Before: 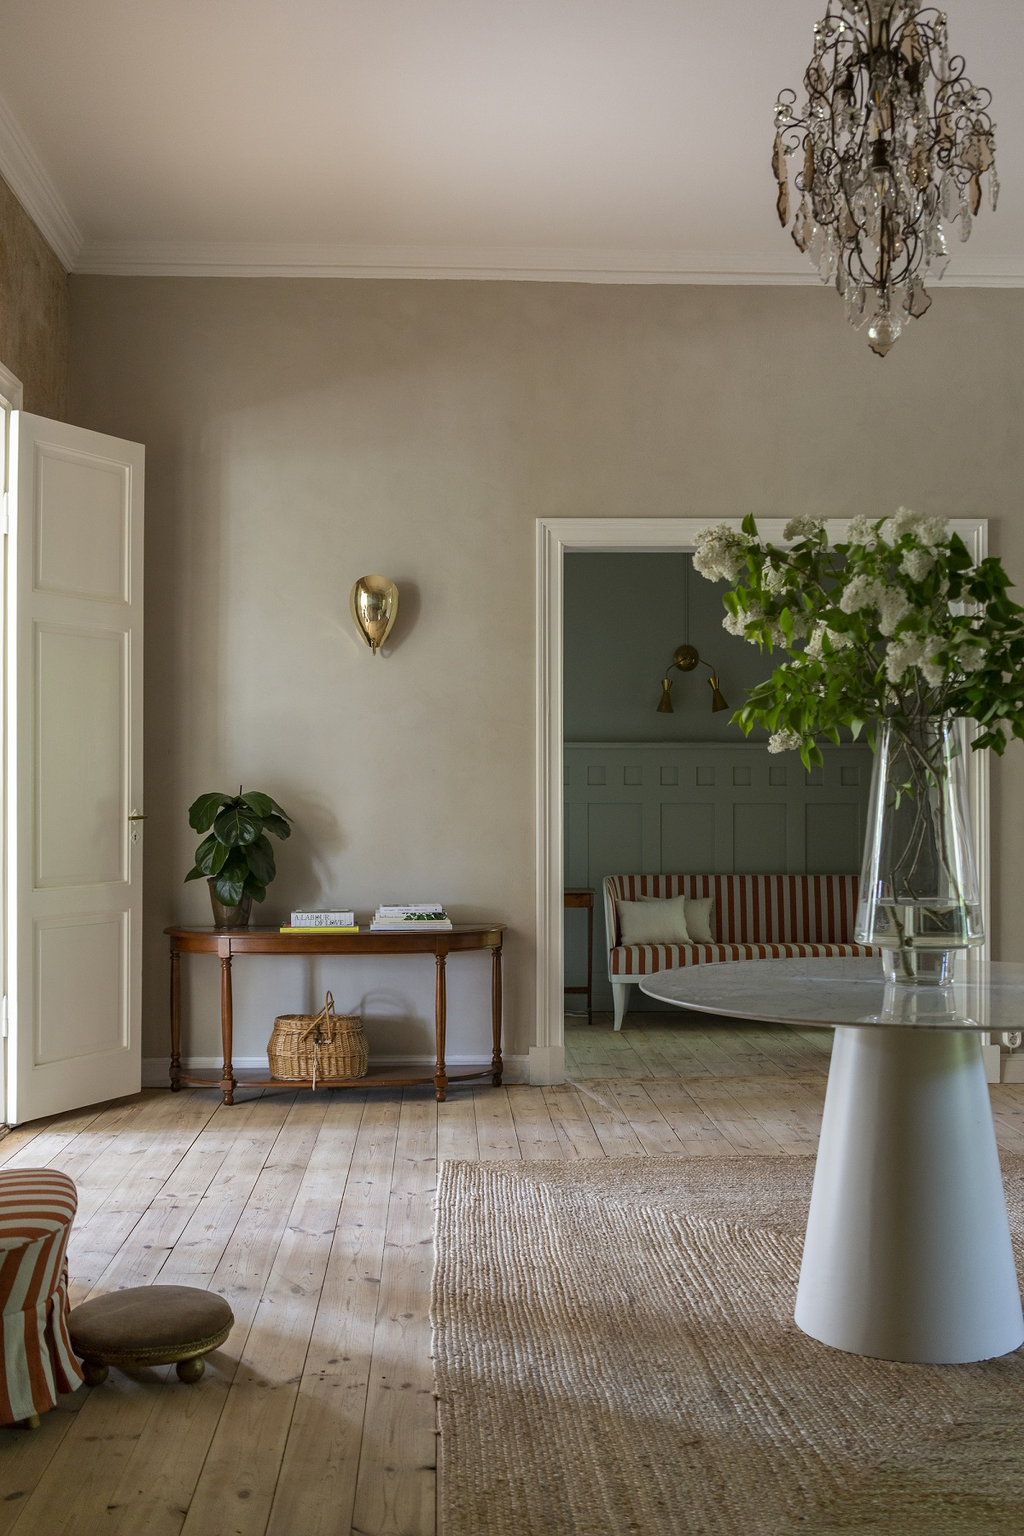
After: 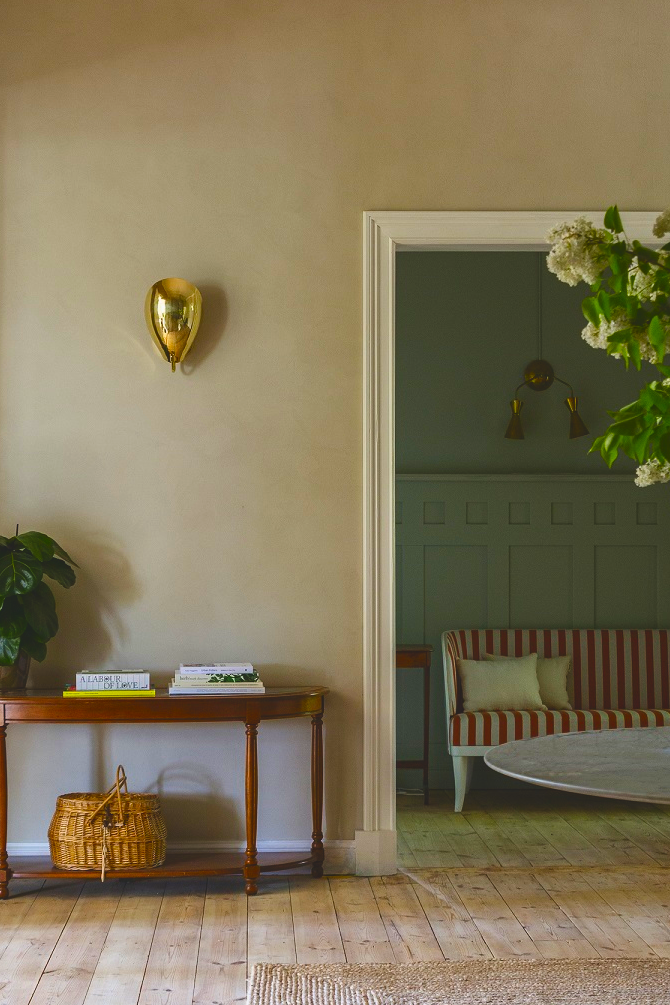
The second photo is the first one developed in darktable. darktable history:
color balance rgb: perceptual saturation grading › global saturation 20%, perceptual saturation grading › highlights -25%, perceptual saturation grading › shadows 25%, global vibrance 50%
exposure: black level correction -0.025, exposure -0.117 EV, compensate highlight preservation false
crop and rotate: left 22.13%, top 22.054%, right 22.026%, bottom 22.102%
contrast brightness saturation: contrast 0.16, saturation 0.32
